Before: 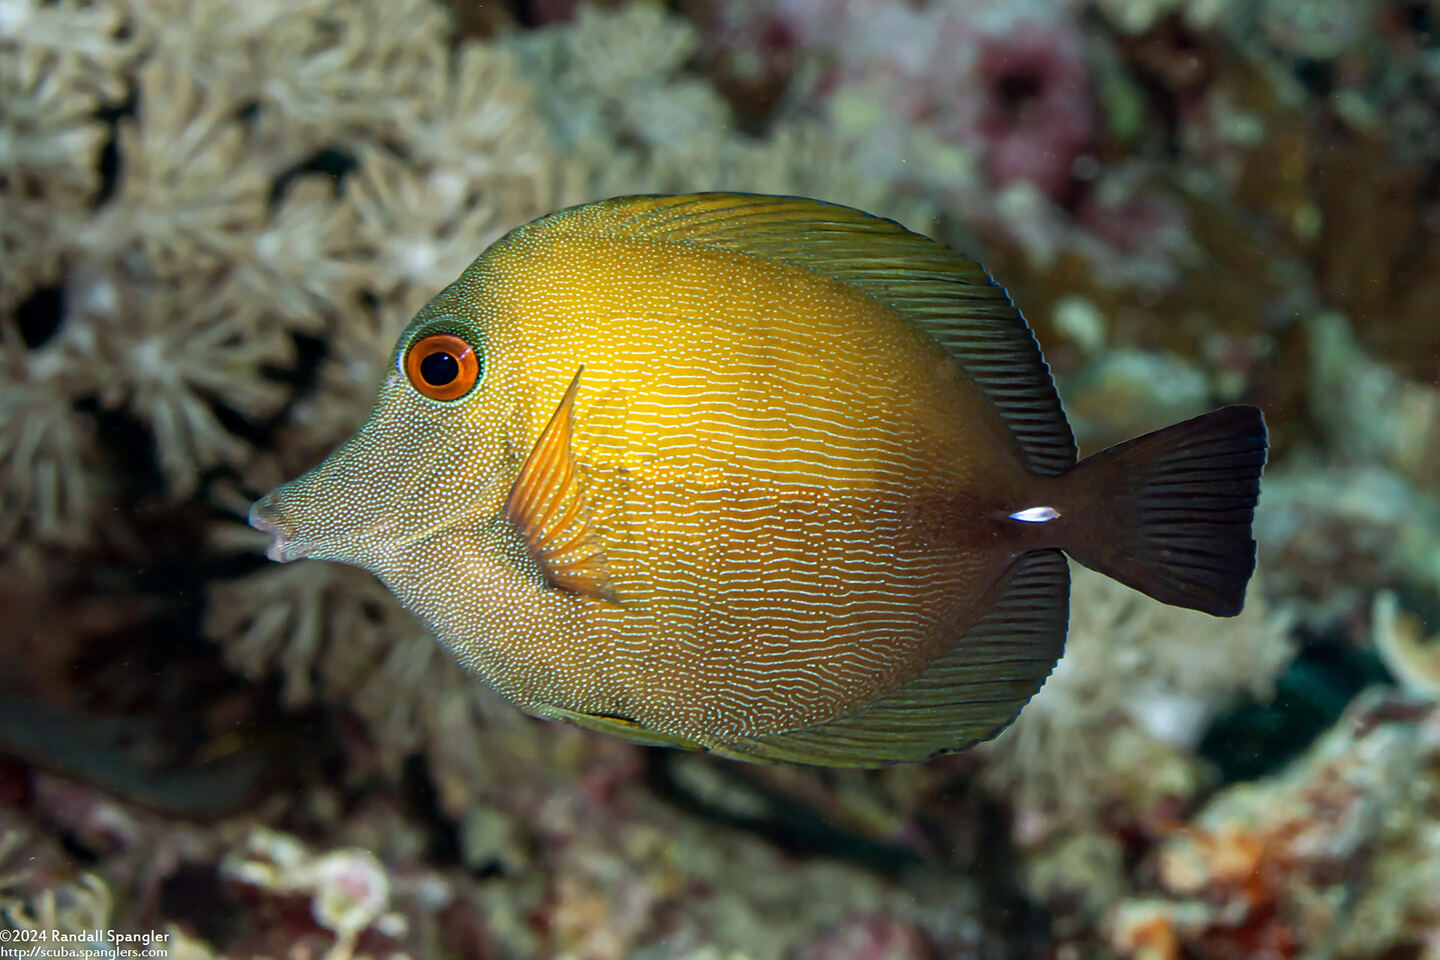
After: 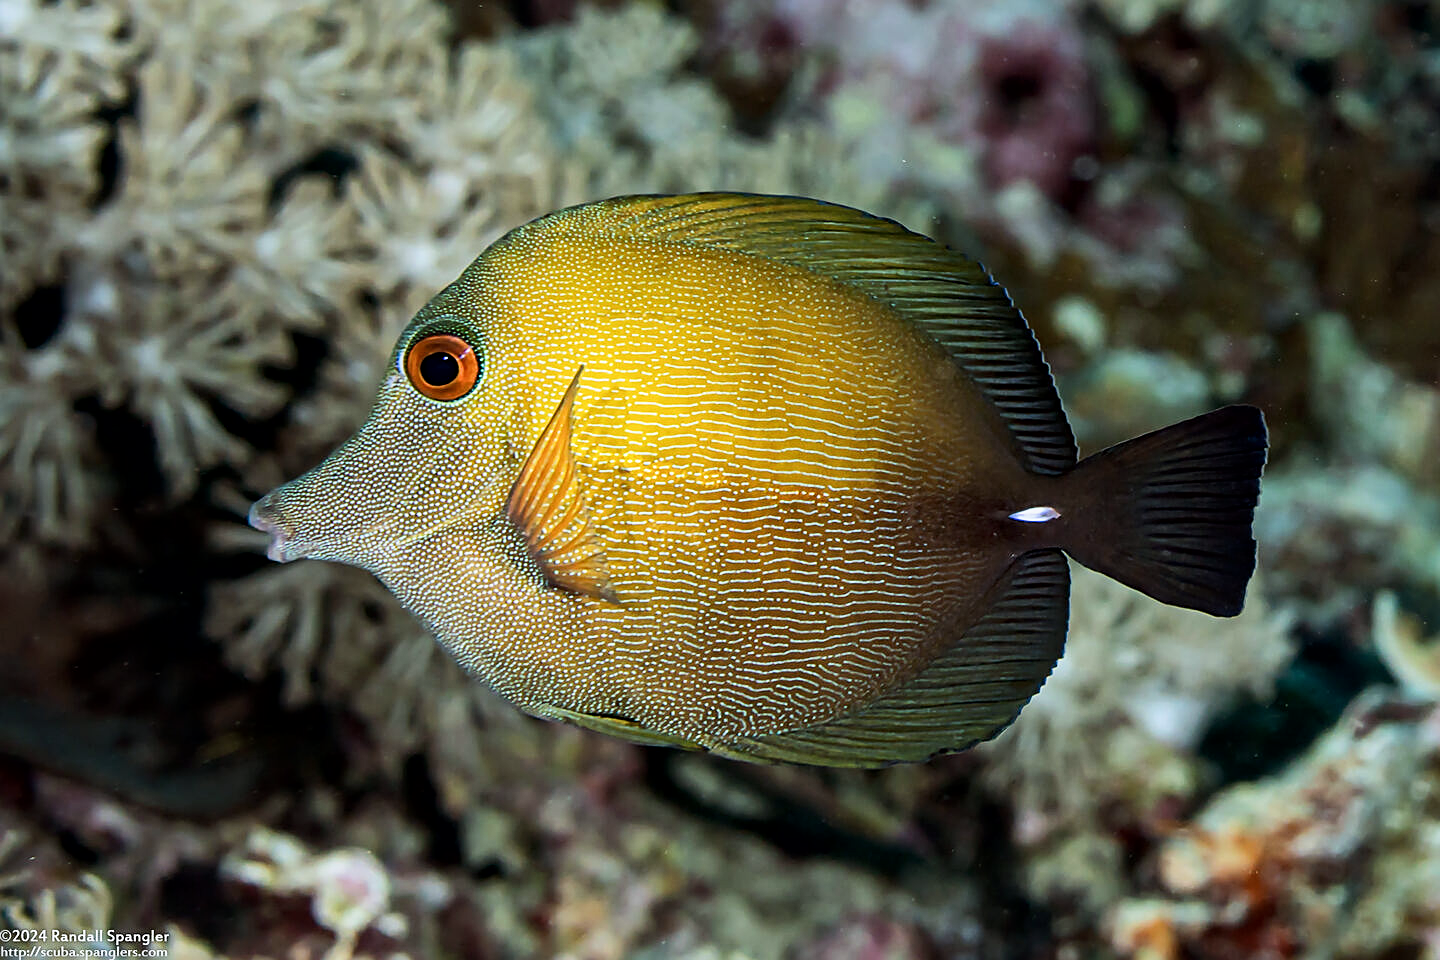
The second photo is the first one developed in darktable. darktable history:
sharpen: on, module defaults
filmic rgb: black relative exposure -14.19 EV, white relative exposure 3.39 EV, hardness 7.89, preserve chrominance max RGB
white balance: red 0.98, blue 1.034
local contrast: mode bilateral grid, contrast 20, coarseness 50, detail 120%, midtone range 0.2
tone equalizer: -8 EV -0.417 EV, -7 EV -0.389 EV, -6 EV -0.333 EV, -5 EV -0.222 EV, -3 EV 0.222 EV, -2 EV 0.333 EV, -1 EV 0.389 EV, +0 EV 0.417 EV, edges refinement/feathering 500, mask exposure compensation -1.57 EV, preserve details no
